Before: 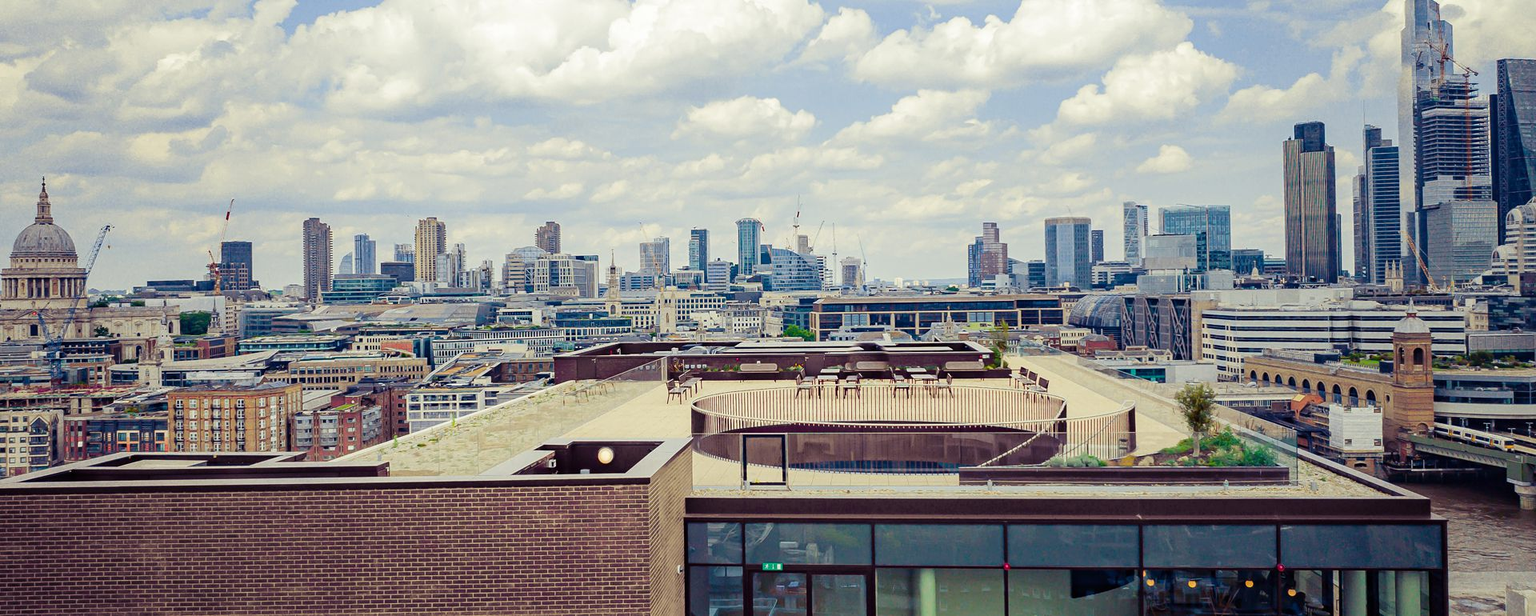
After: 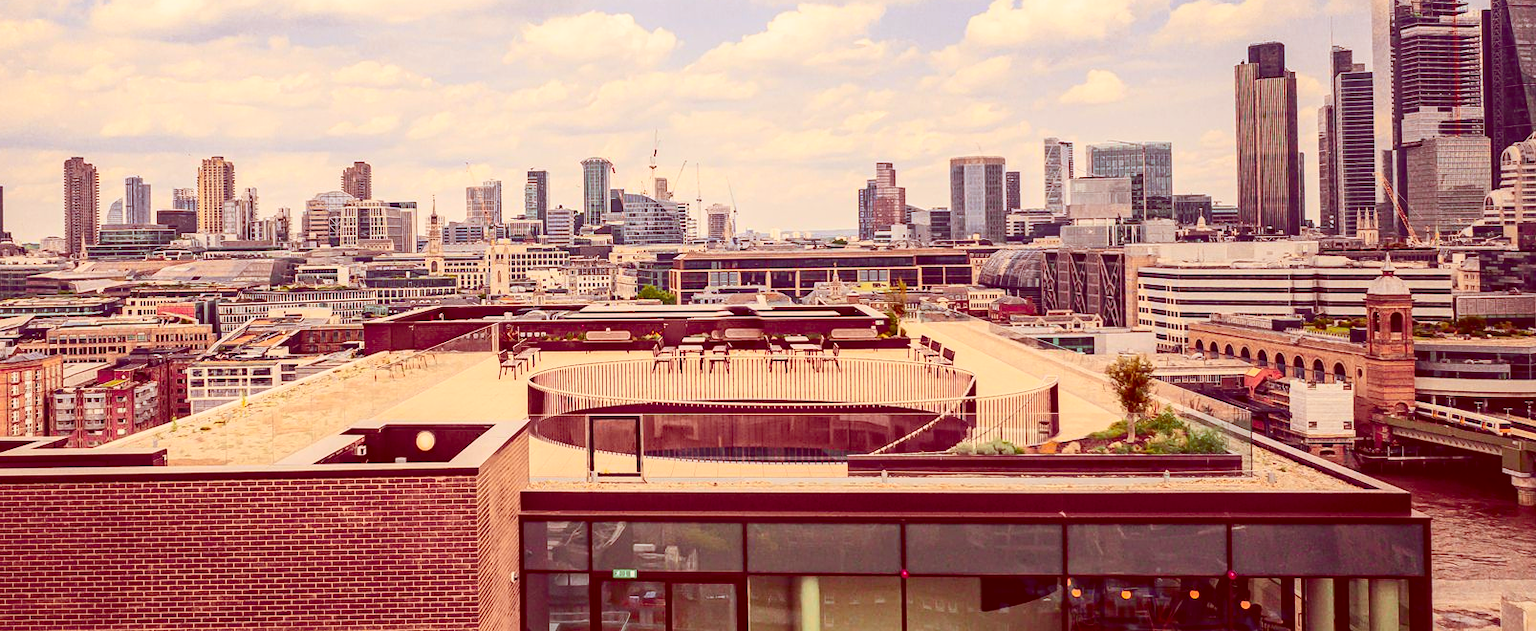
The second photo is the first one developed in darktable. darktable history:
crop: left 16.291%, top 14.05%
color zones: curves: ch1 [(0.263, 0.53) (0.376, 0.287) (0.487, 0.512) (0.748, 0.547) (1, 0.513)]; ch2 [(0.262, 0.45) (0.751, 0.477)]
local contrast: detail 109%
exposure: black level correction -0.005, exposure 0.051 EV, compensate highlight preservation false
contrast brightness saturation: contrast 0.404, brightness 0.112, saturation 0.205
shadows and highlights: on, module defaults
color correction: highlights a* 9.04, highlights b* 8.52, shadows a* 39.5, shadows b* 39.28, saturation 0.791
